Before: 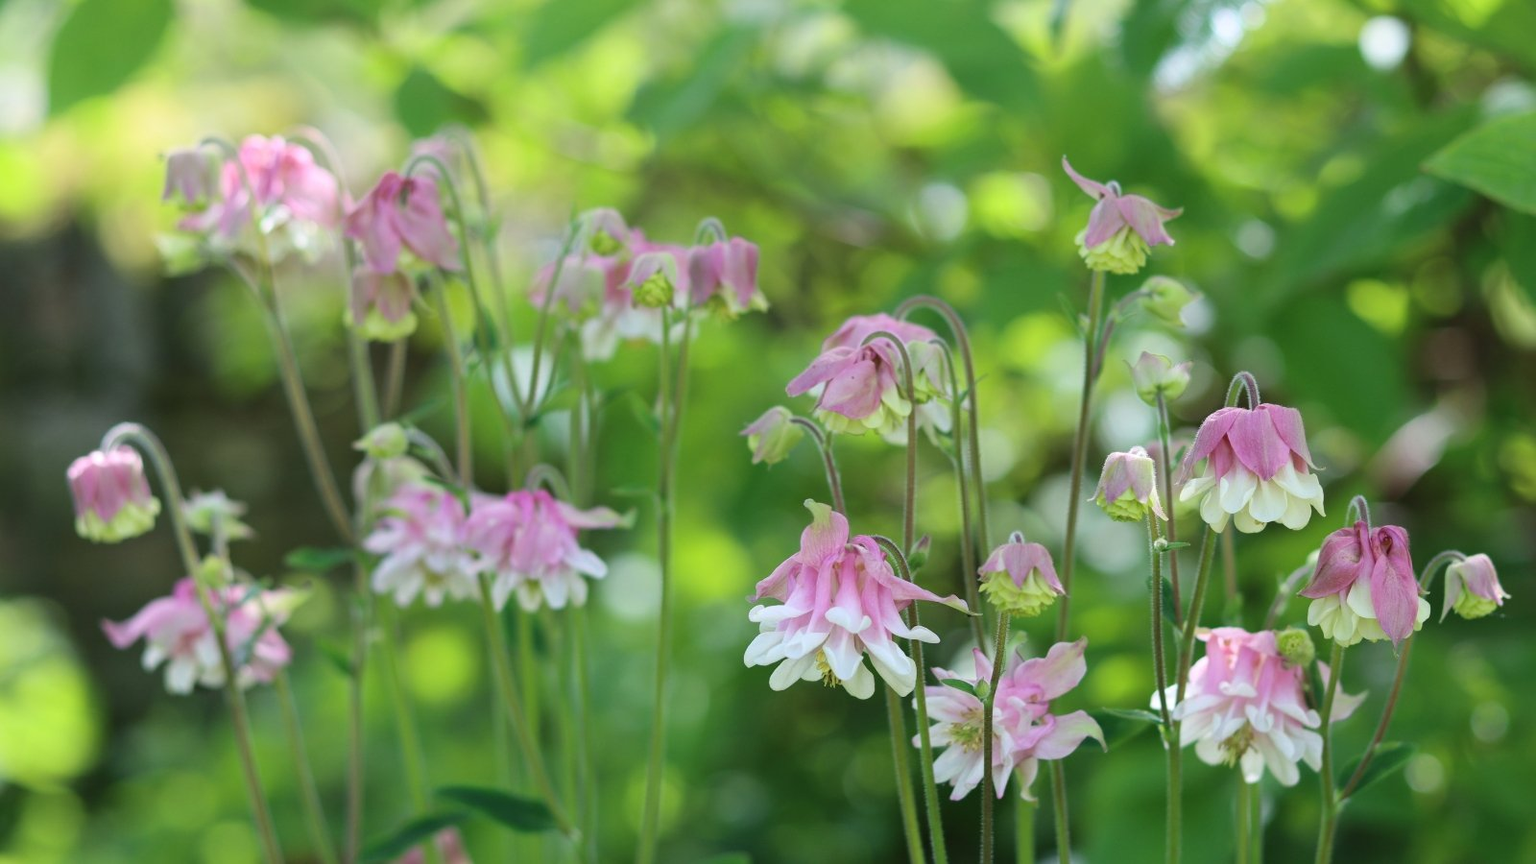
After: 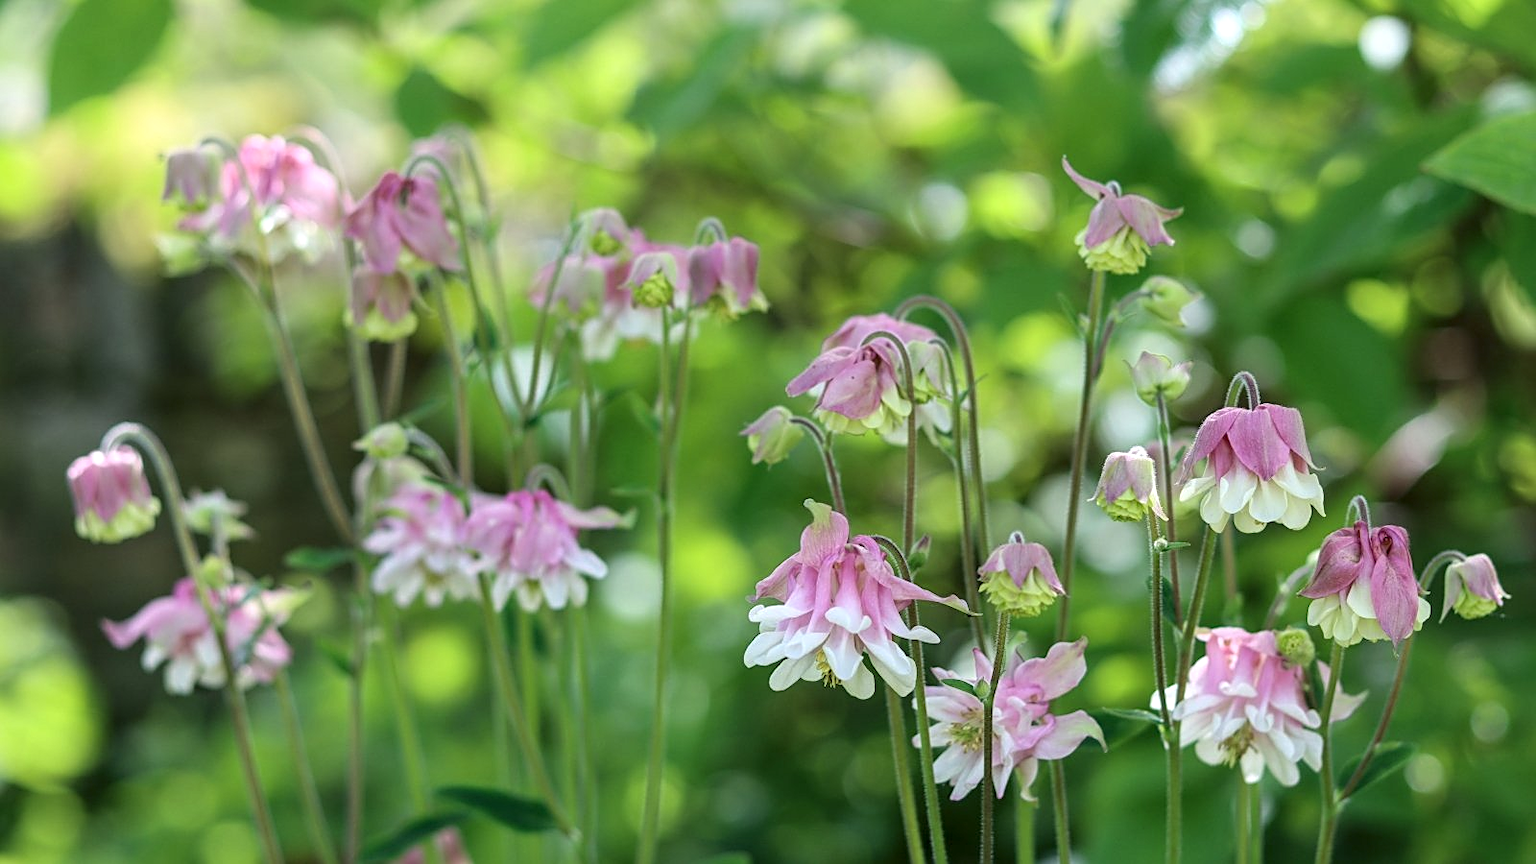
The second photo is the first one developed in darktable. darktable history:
sharpen: on, module defaults
local contrast: highlights 35%, detail 135%
